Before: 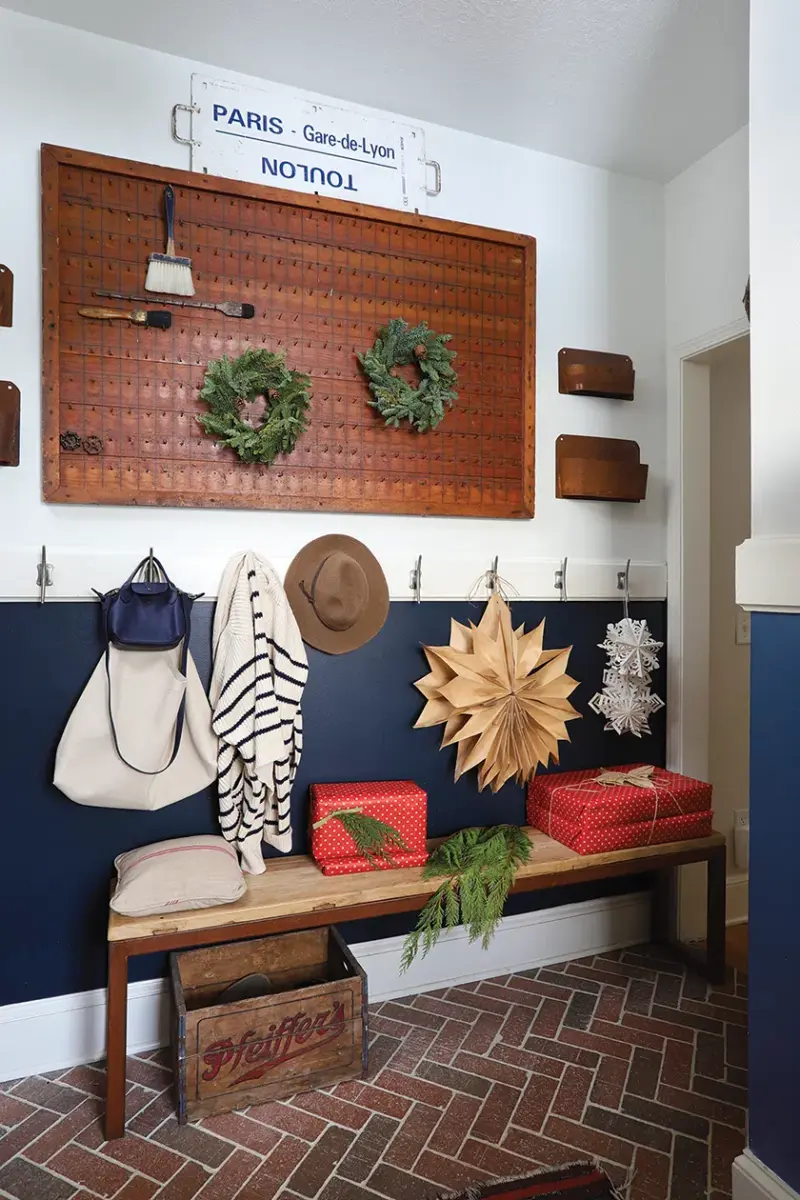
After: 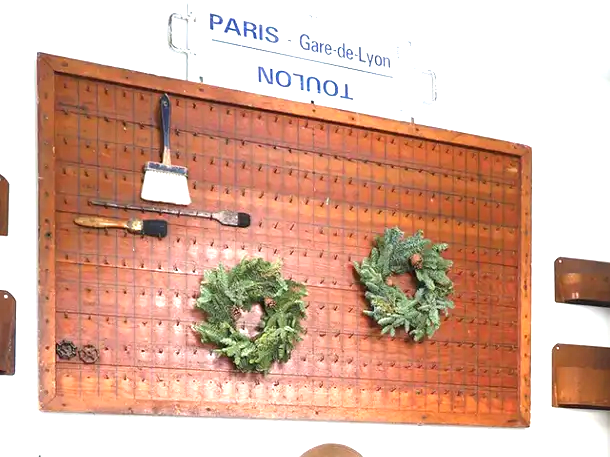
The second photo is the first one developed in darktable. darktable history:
crop: left 0.579%, top 7.627%, right 23.167%, bottom 54.275%
exposure: black level correction 0, exposure 1.388 EV, compensate exposure bias true, compensate highlight preservation false
base curve: curves: ch0 [(0, 0) (0.283, 0.295) (1, 1)], preserve colors none
